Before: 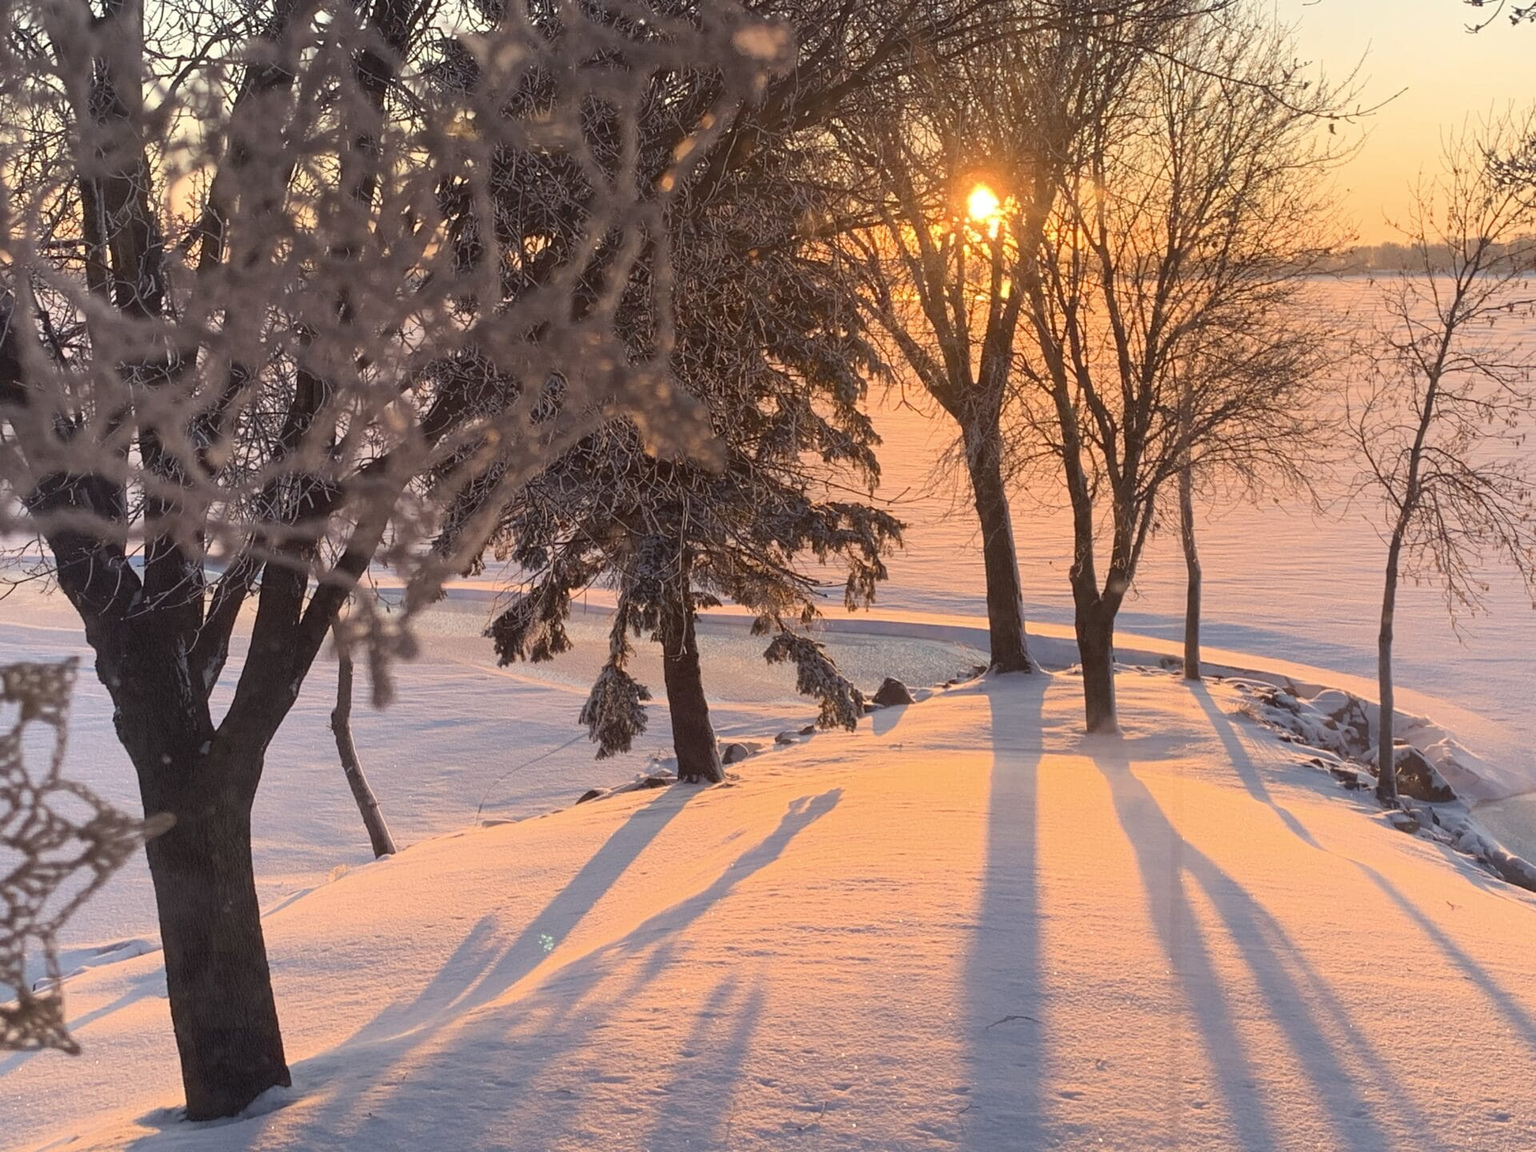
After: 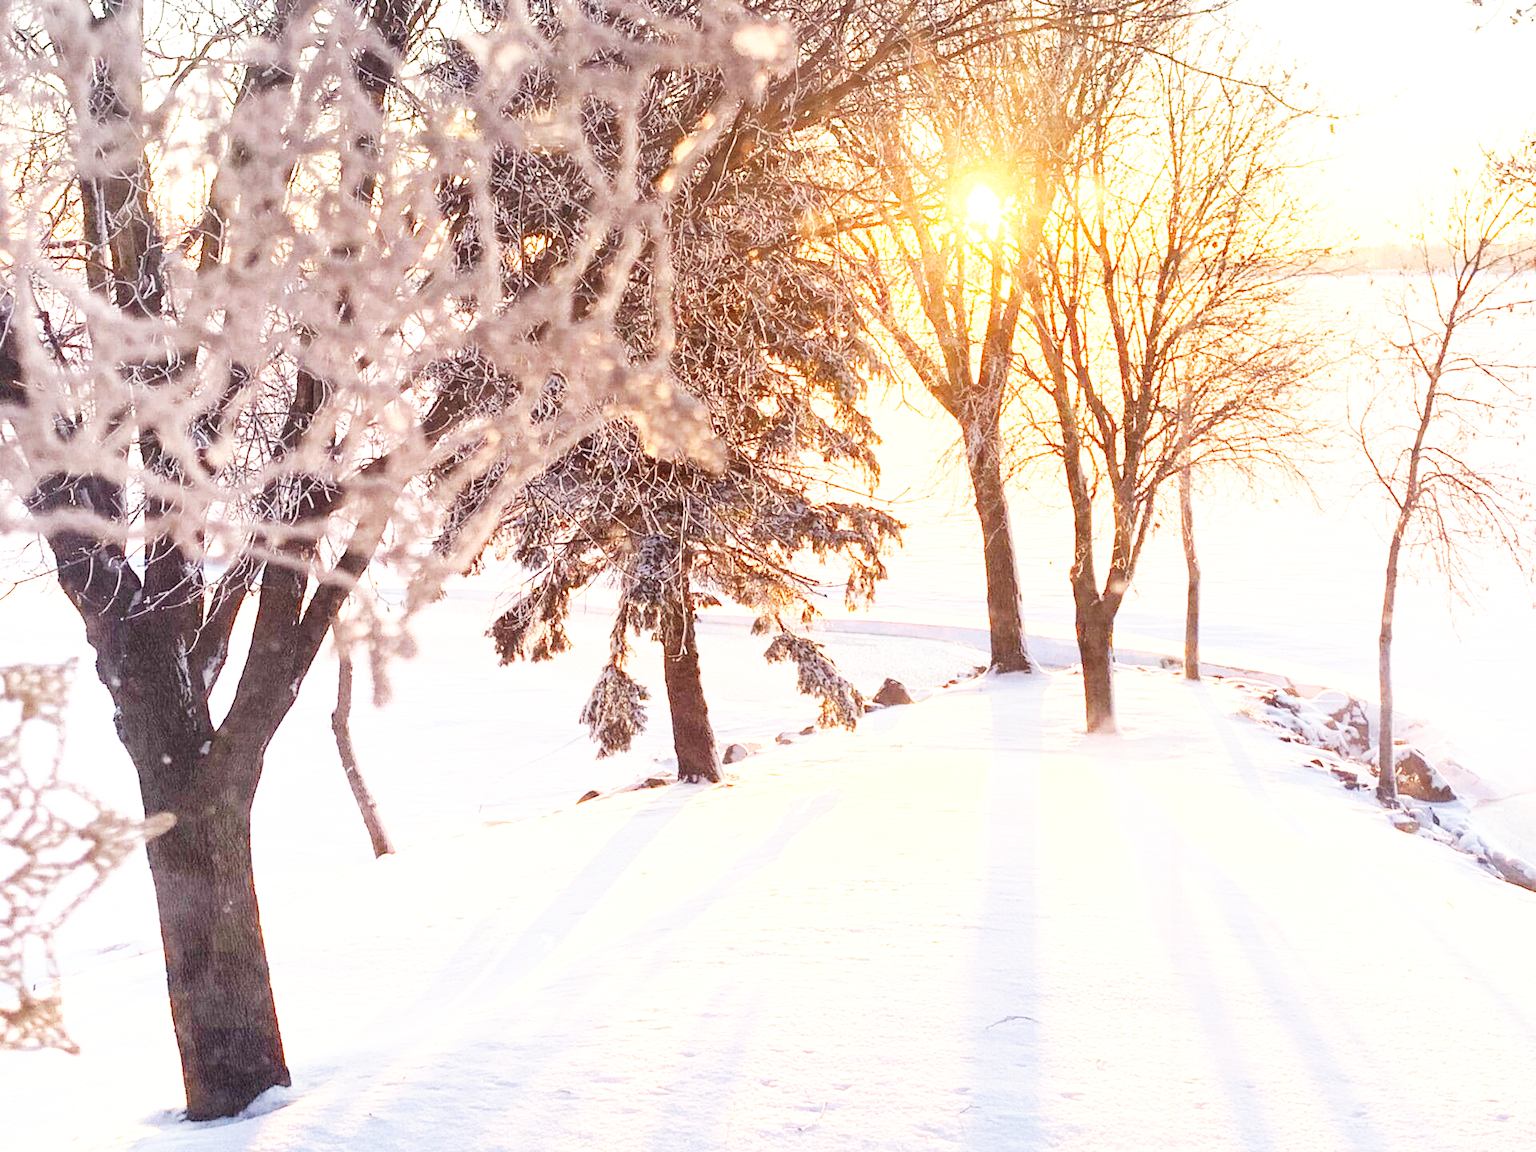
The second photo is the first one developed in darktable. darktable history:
base curve: curves: ch0 [(0, 0) (0.007, 0.004) (0.027, 0.03) (0.046, 0.07) (0.207, 0.54) (0.442, 0.872) (0.673, 0.972) (1, 1)], preserve colors none
exposure: black level correction 0, exposure 1.2 EV, compensate exposure bias true, compensate highlight preservation false
